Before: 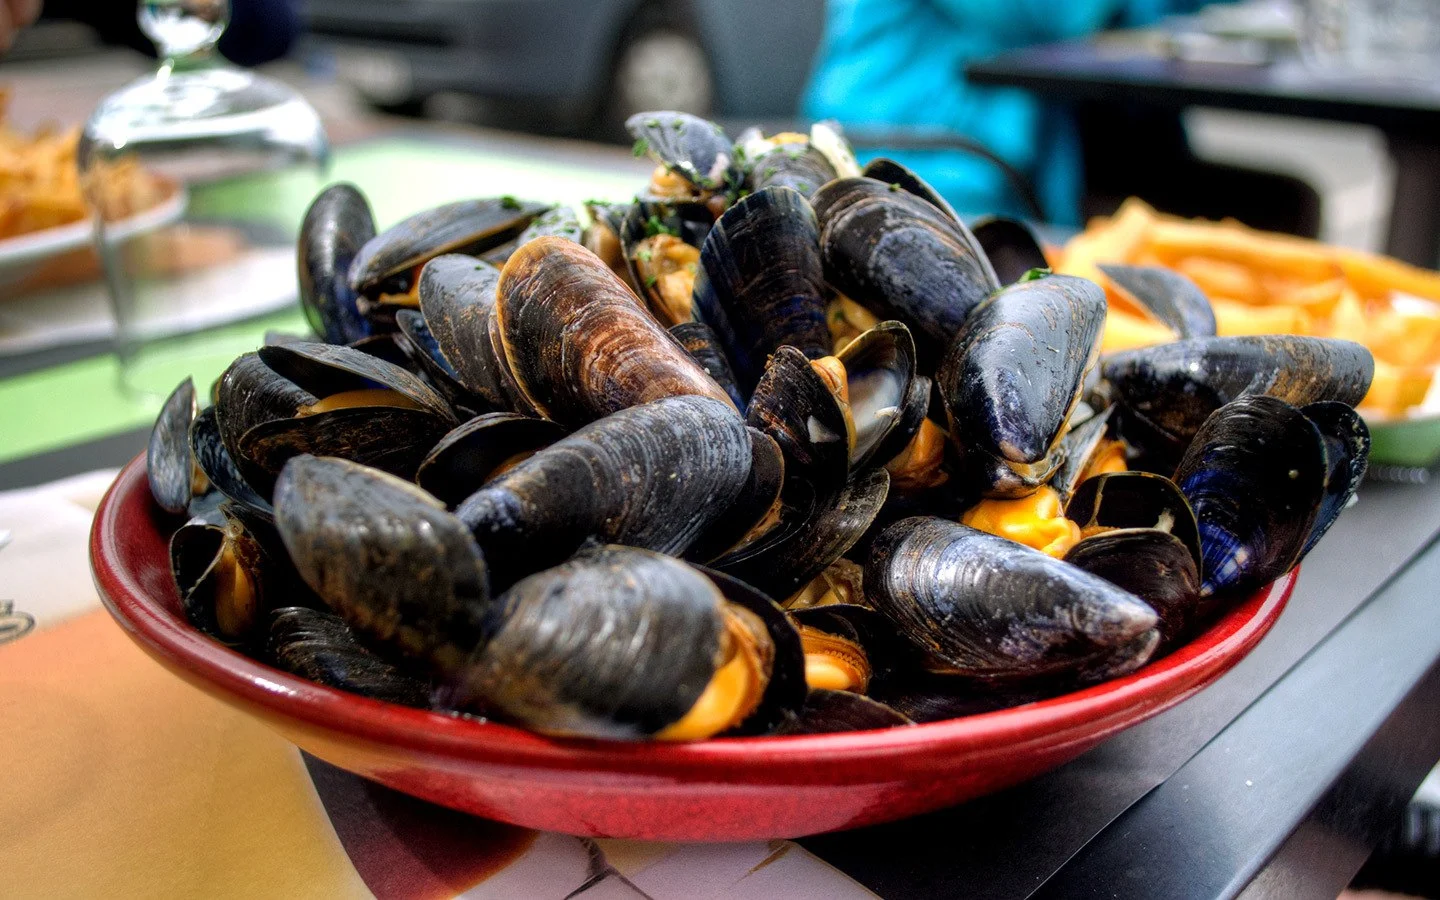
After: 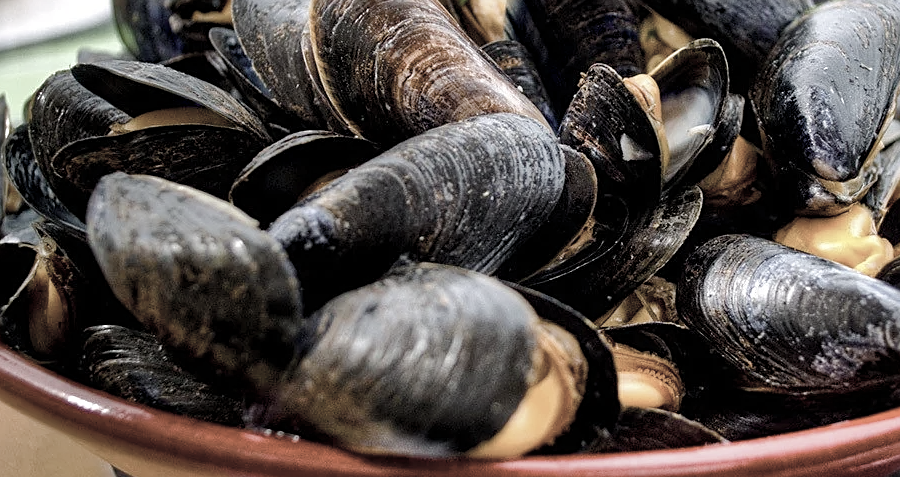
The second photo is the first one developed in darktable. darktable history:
sharpen: on, module defaults
color correction: highlights b* -0.051, saturation 0.358
color balance rgb: perceptual saturation grading › global saturation 34.796%, perceptual saturation grading › highlights -30%, perceptual saturation grading › shadows 35.079%
crop: left 13.024%, top 31.347%, right 24.435%, bottom 15.642%
shadows and highlights: soften with gaussian
